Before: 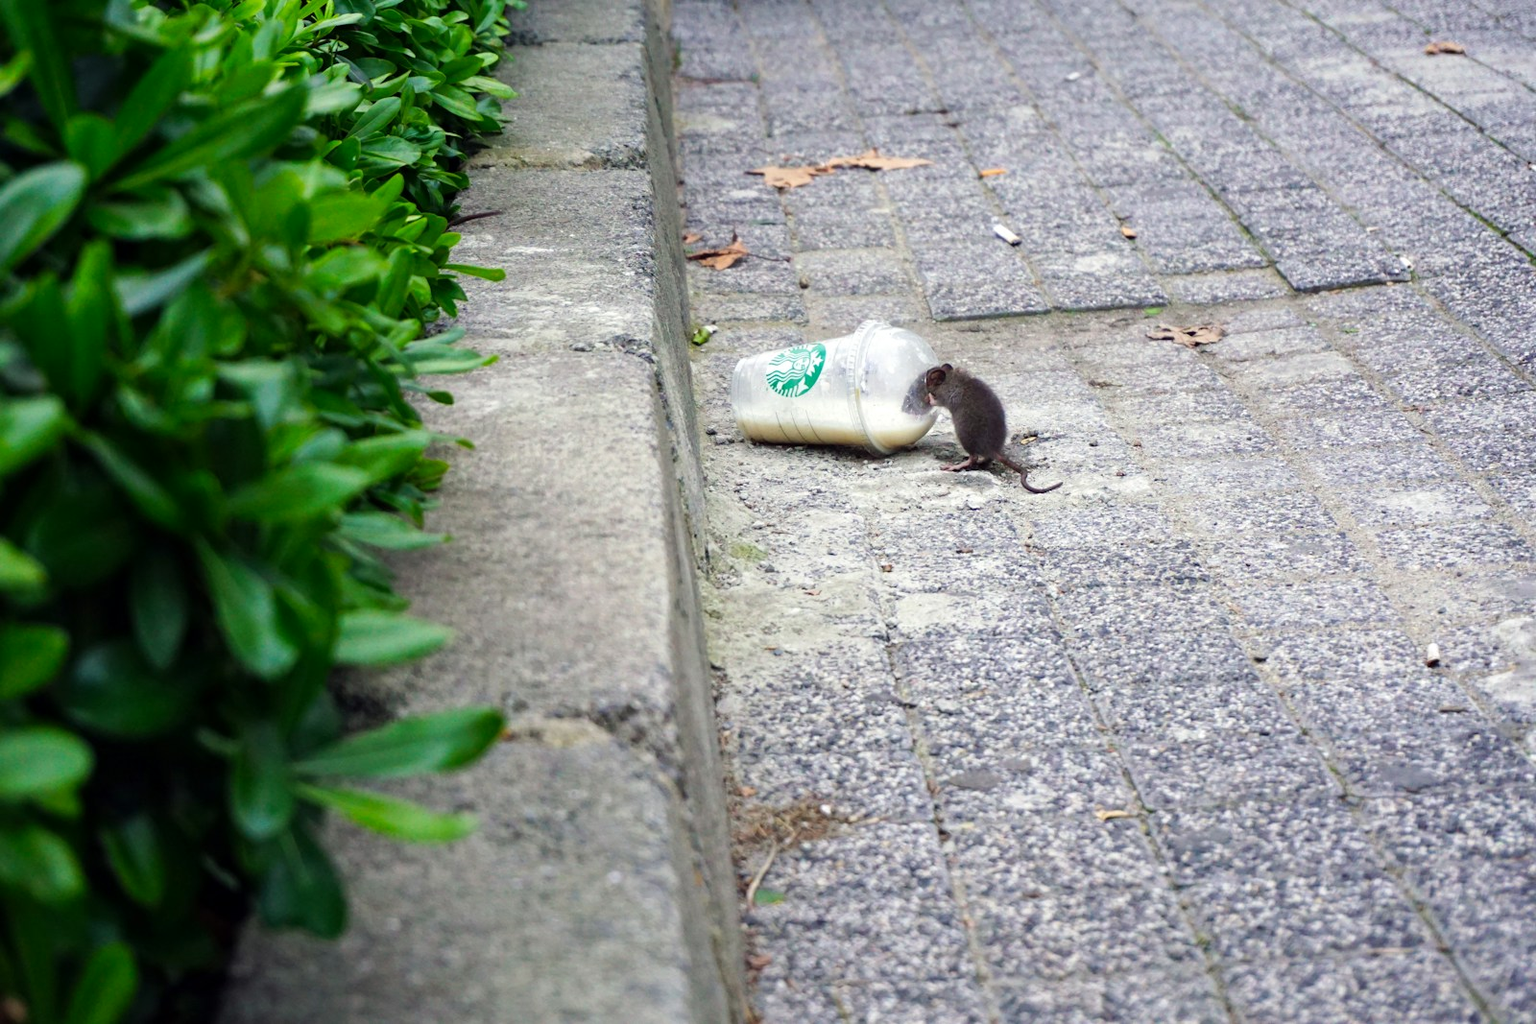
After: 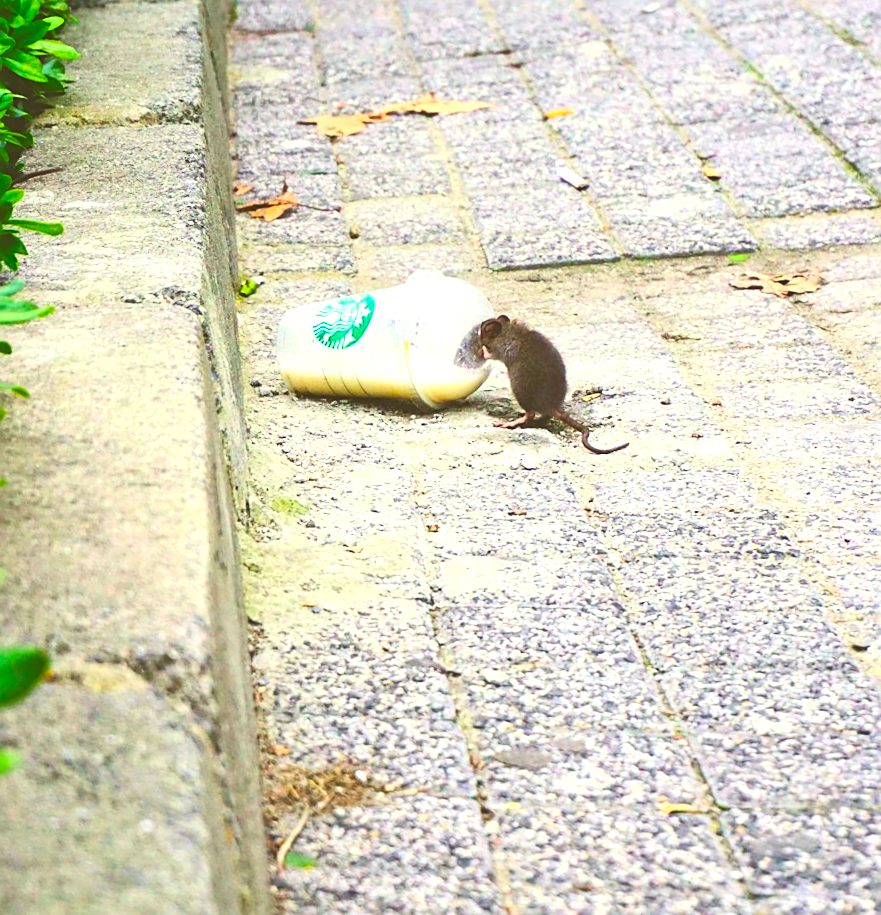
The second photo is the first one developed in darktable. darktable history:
color balance rgb: linear chroma grading › global chroma 9%, perceptual saturation grading › global saturation 36%, perceptual saturation grading › shadows 35%, perceptual brilliance grading › global brilliance 15%, perceptual brilliance grading › shadows -35%, global vibrance 15%
crop and rotate: left 22.516%, right 21.234%
contrast brightness saturation: contrast 0.2, brightness 0.16, saturation 0.22
sharpen: on, module defaults
exposure: black level correction -0.041, exposure 0.064 EV, compensate highlight preservation false
color correction: highlights a* -1.43, highlights b* 10.12, shadows a* 0.395, shadows b* 19.35
rotate and perspective: rotation 1.69°, lens shift (vertical) -0.023, lens shift (horizontal) -0.291, crop left 0.025, crop right 0.988, crop top 0.092, crop bottom 0.842
